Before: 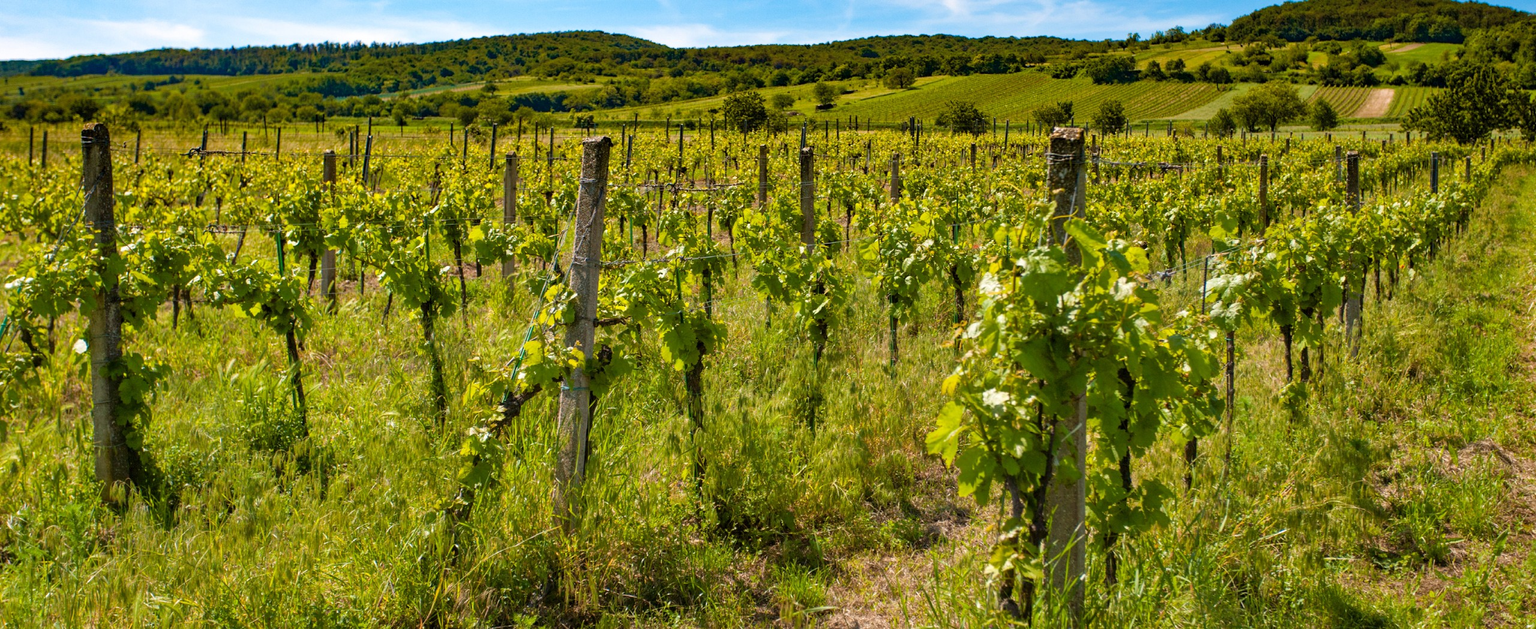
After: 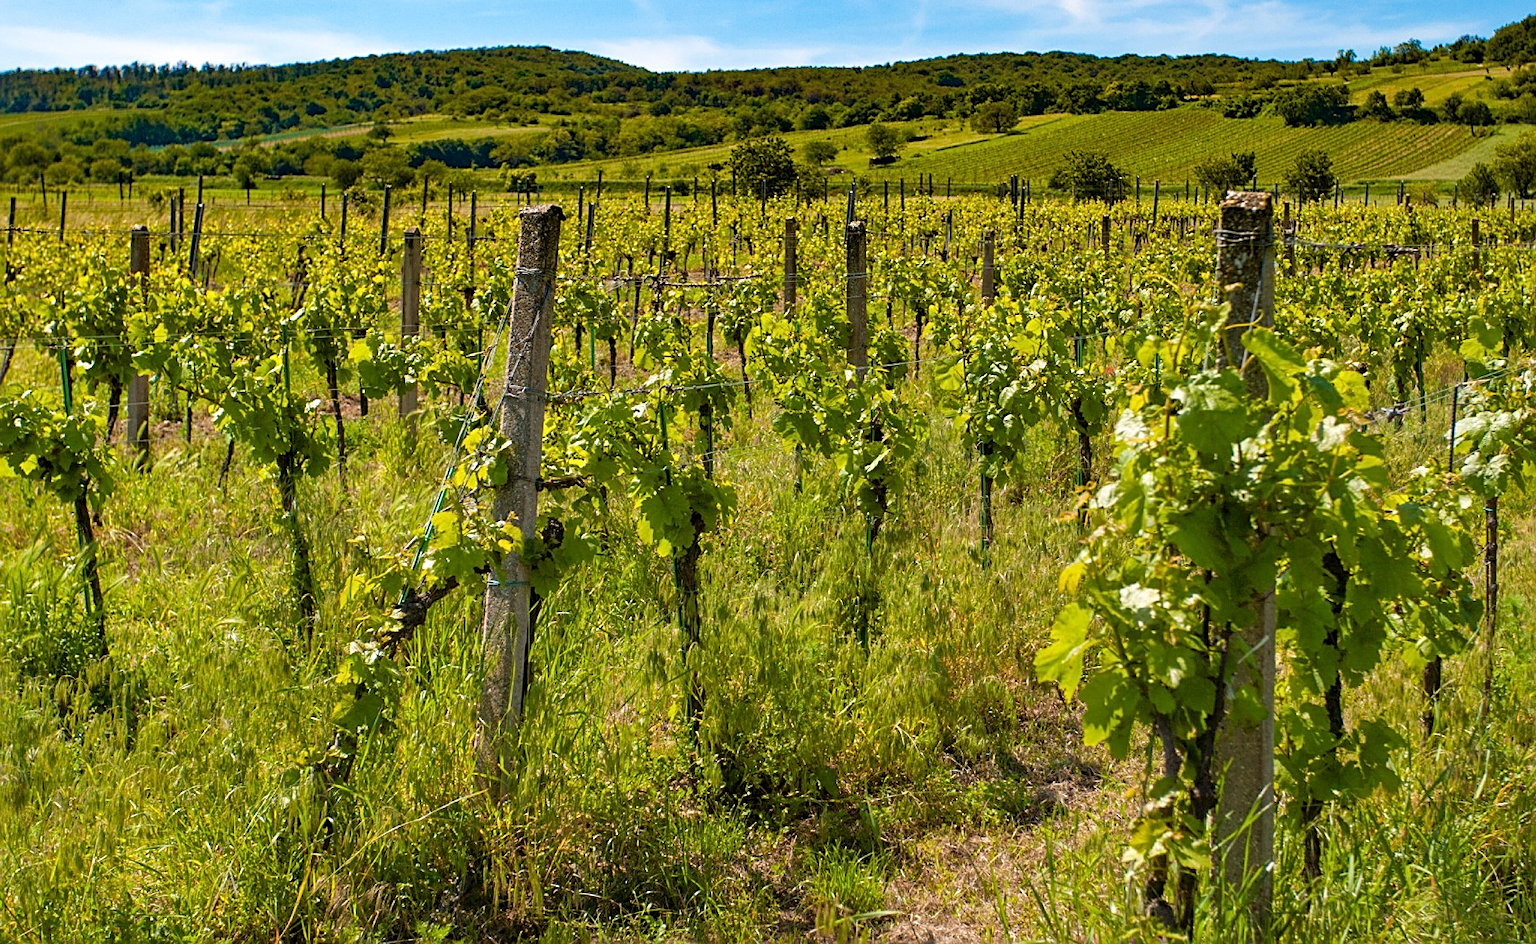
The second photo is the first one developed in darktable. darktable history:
sharpen: on, module defaults
crop: left 15.419%, right 17.914%
